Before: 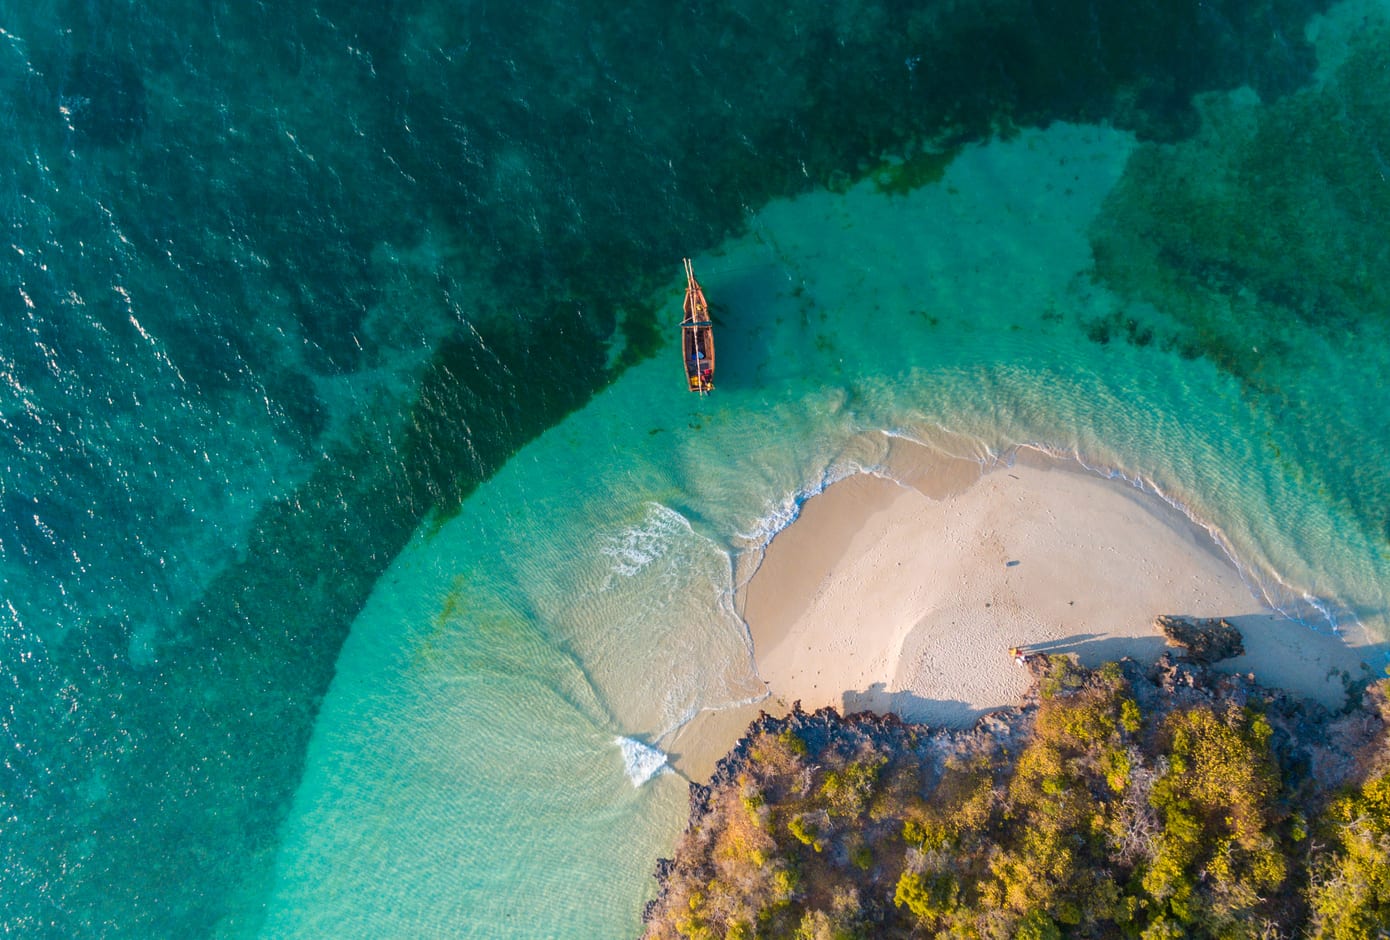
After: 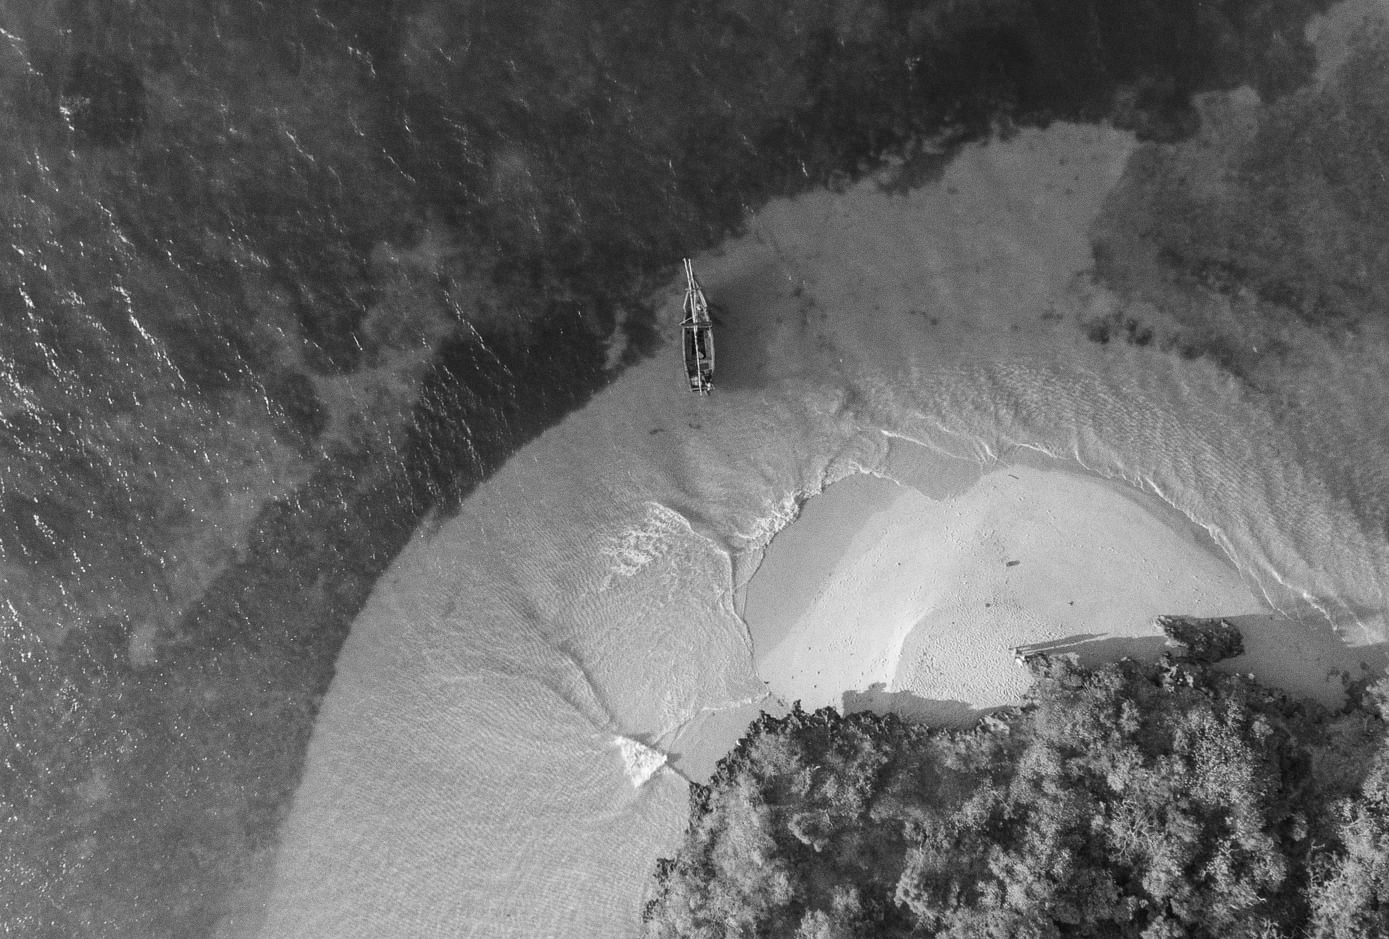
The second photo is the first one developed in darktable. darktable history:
grain: on, module defaults
white balance: red 0.976, blue 1.04
monochrome: size 1
